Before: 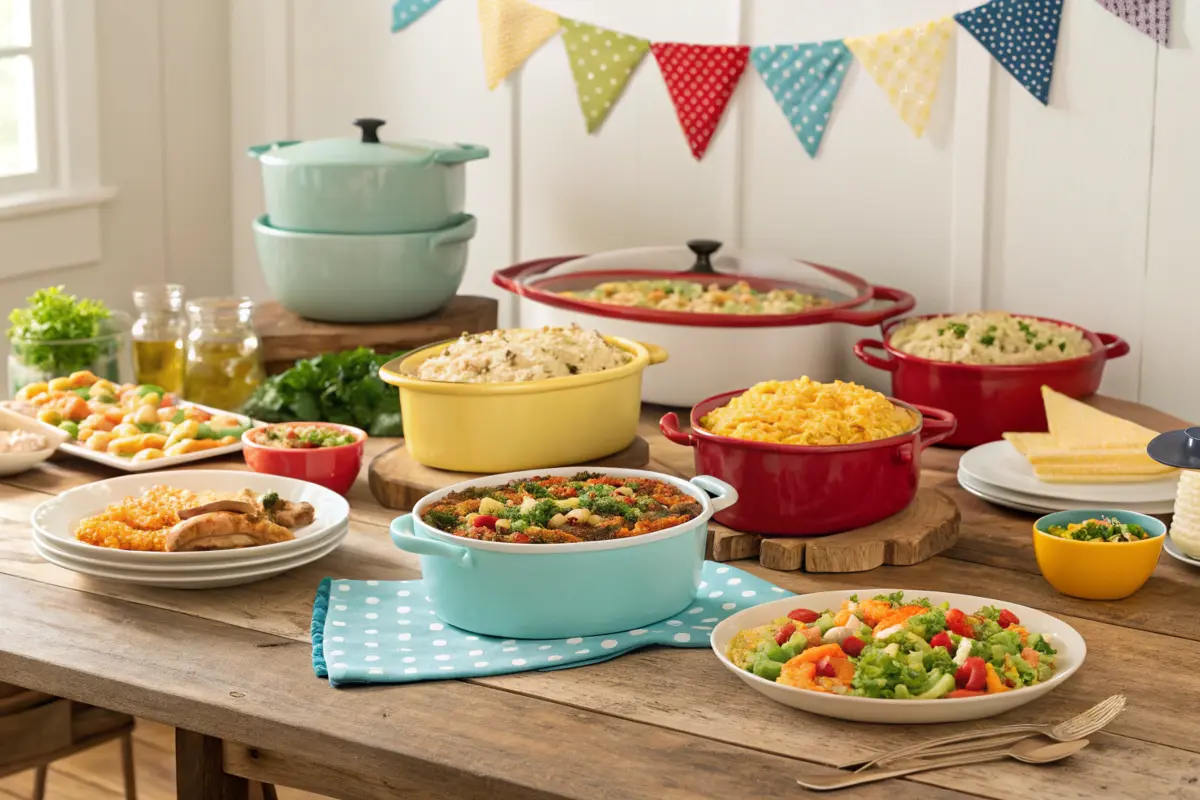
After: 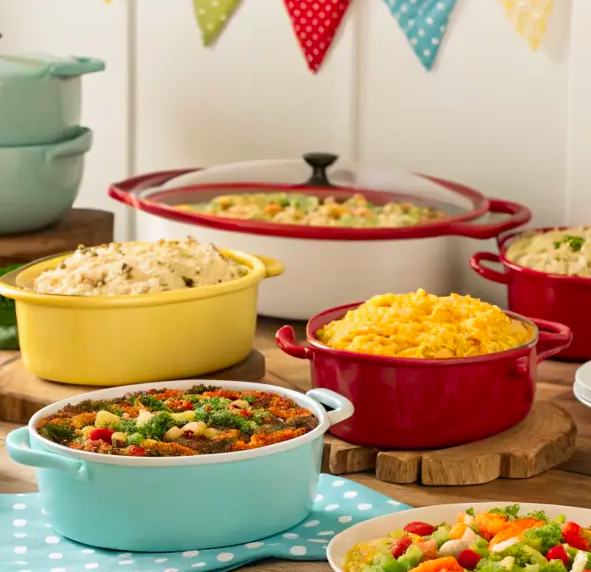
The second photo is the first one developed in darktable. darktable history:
contrast brightness saturation: contrast 0.084, saturation 0.2
crop: left 32.079%, top 10.972%, right 18.624%, bottom 17.439%
